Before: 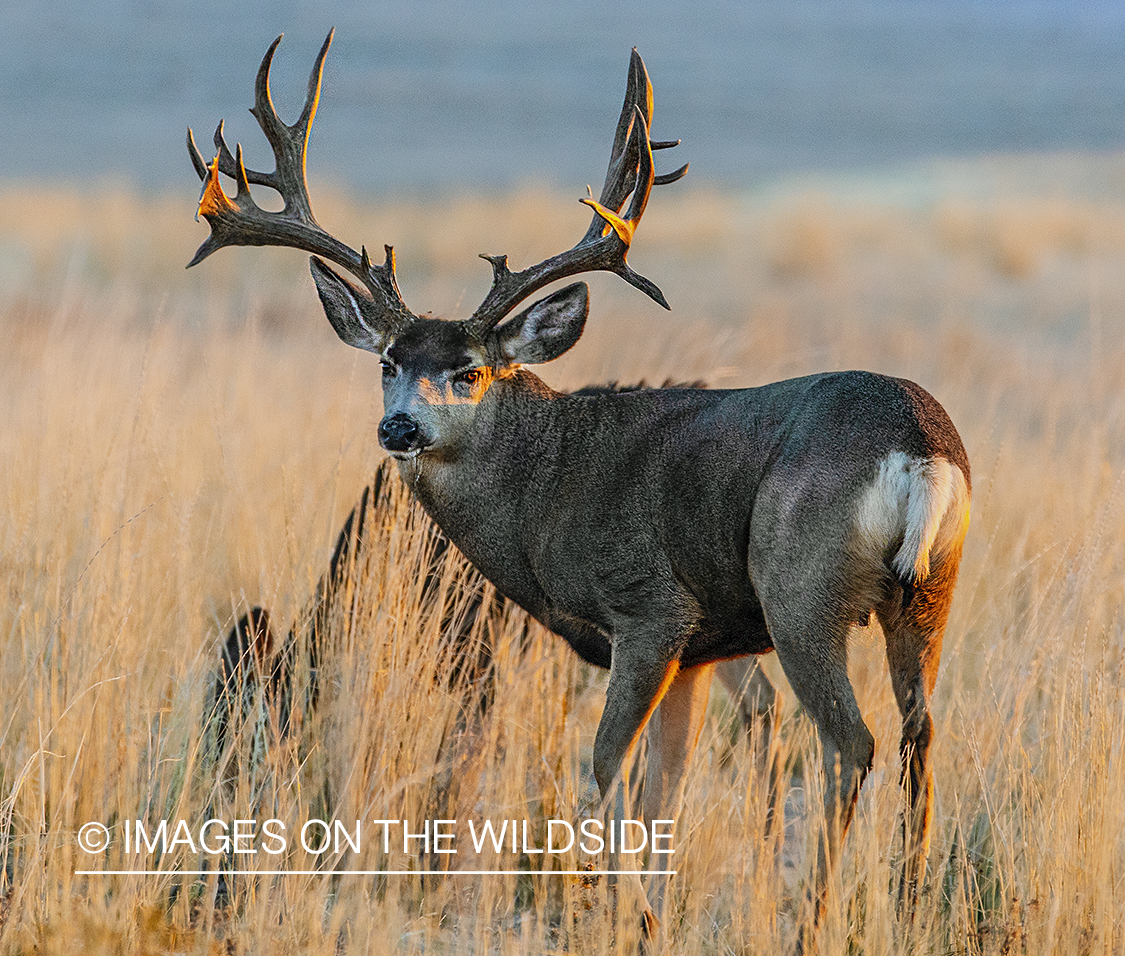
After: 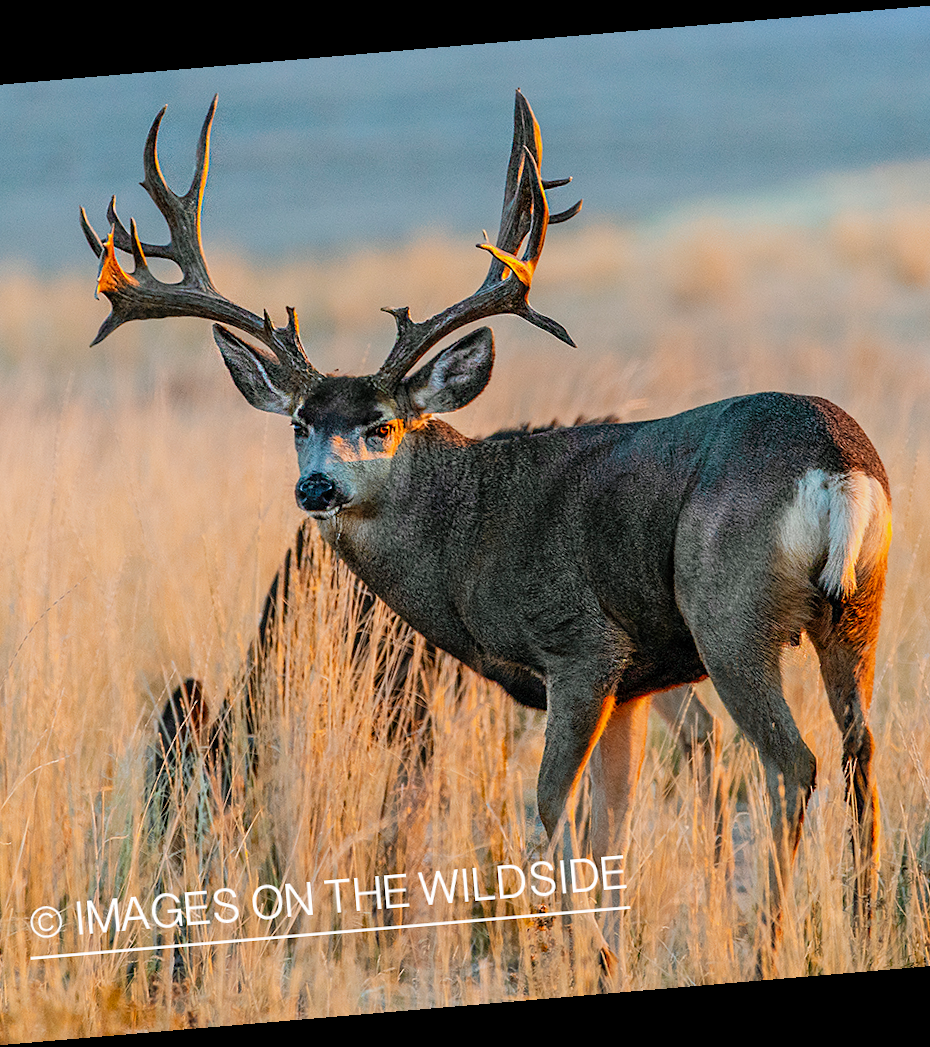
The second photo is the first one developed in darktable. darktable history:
rotate and perspective: rotation -4.86°, automatic cropping off
crop: left 9.88%, right 12.664%
